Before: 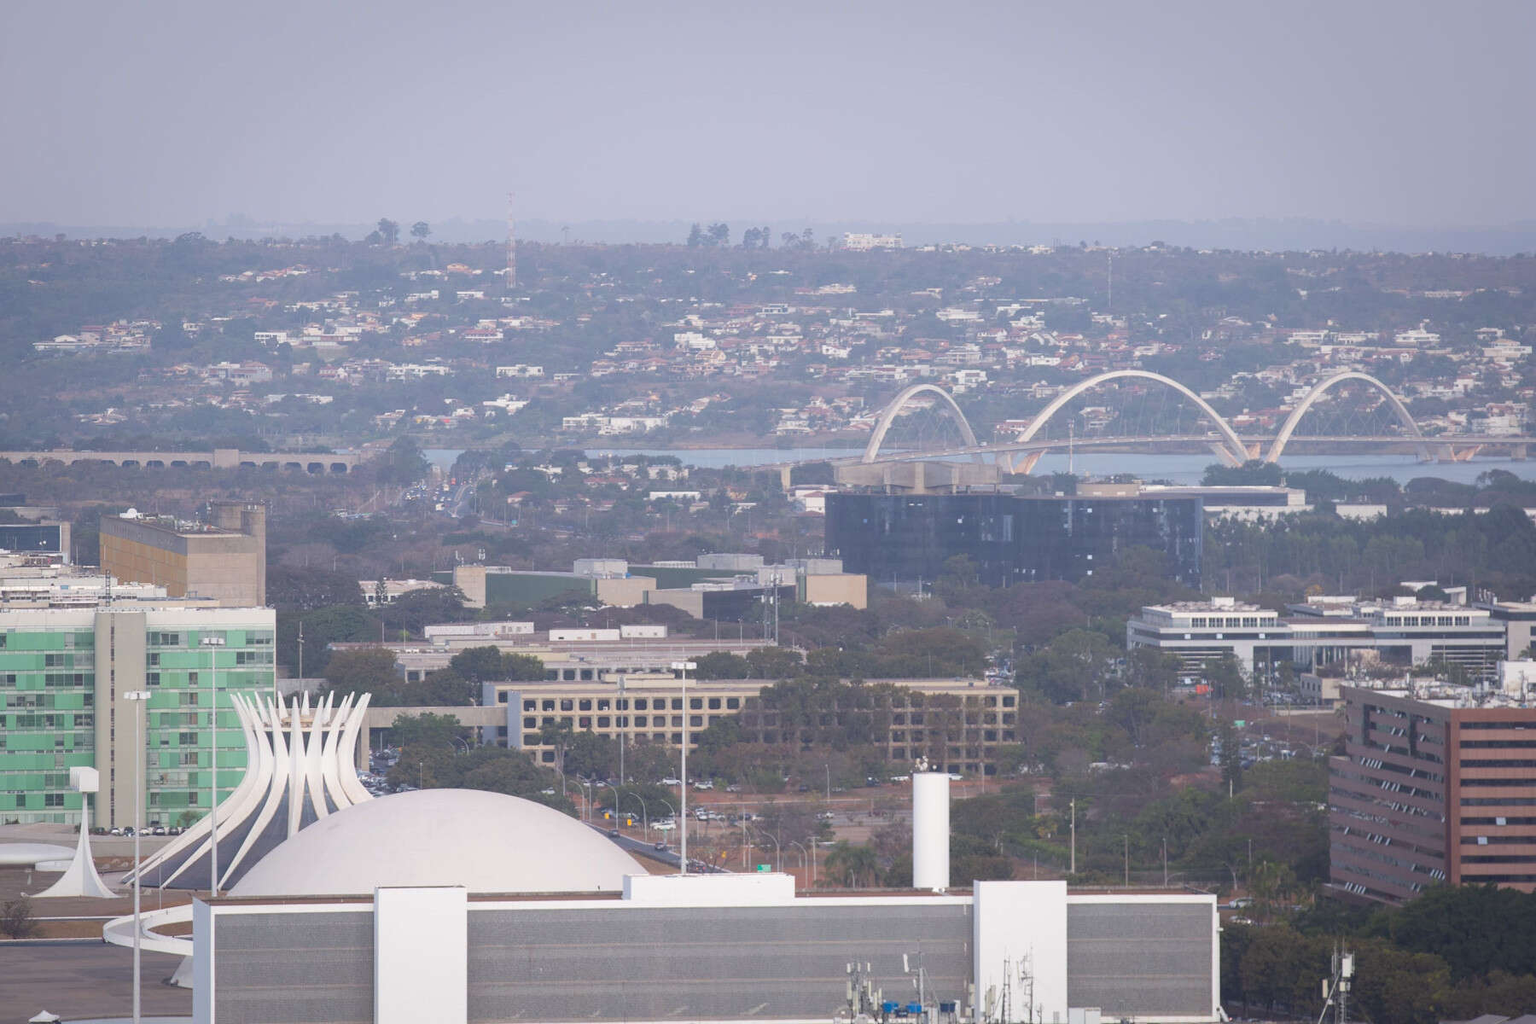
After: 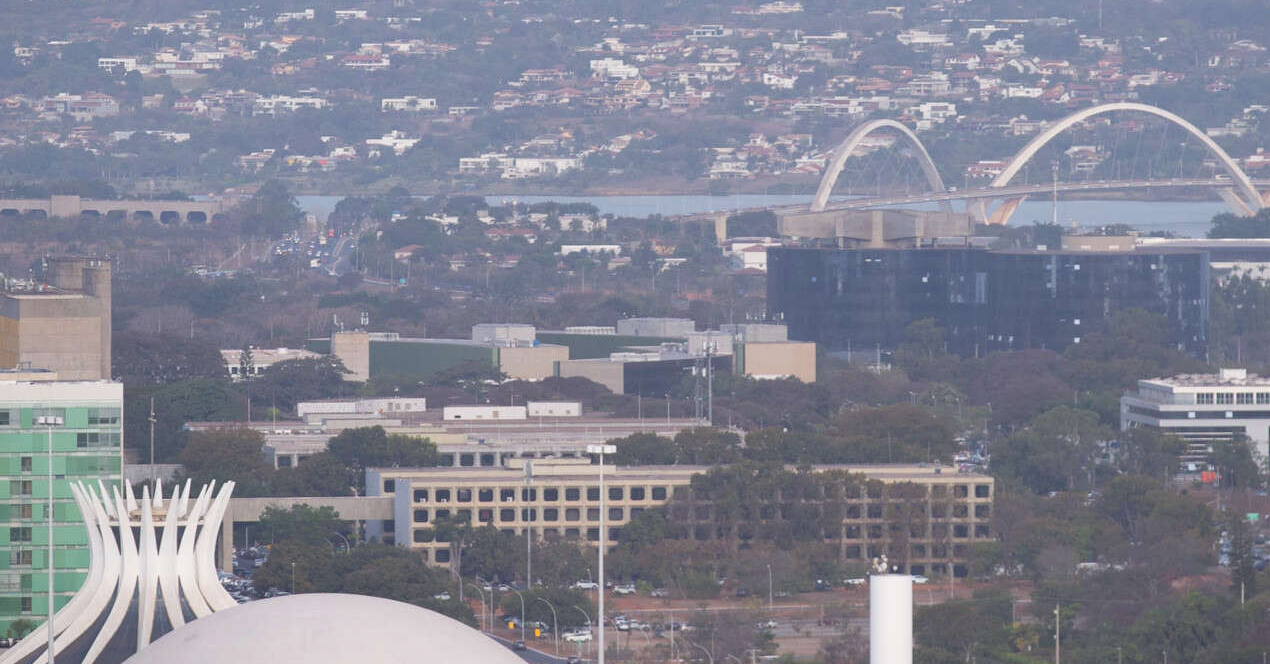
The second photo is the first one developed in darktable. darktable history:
shadows and highlights: soften with gaussian
crop: left 11.123%, top 27.61%, right 18.3%, bottom 17.034%
